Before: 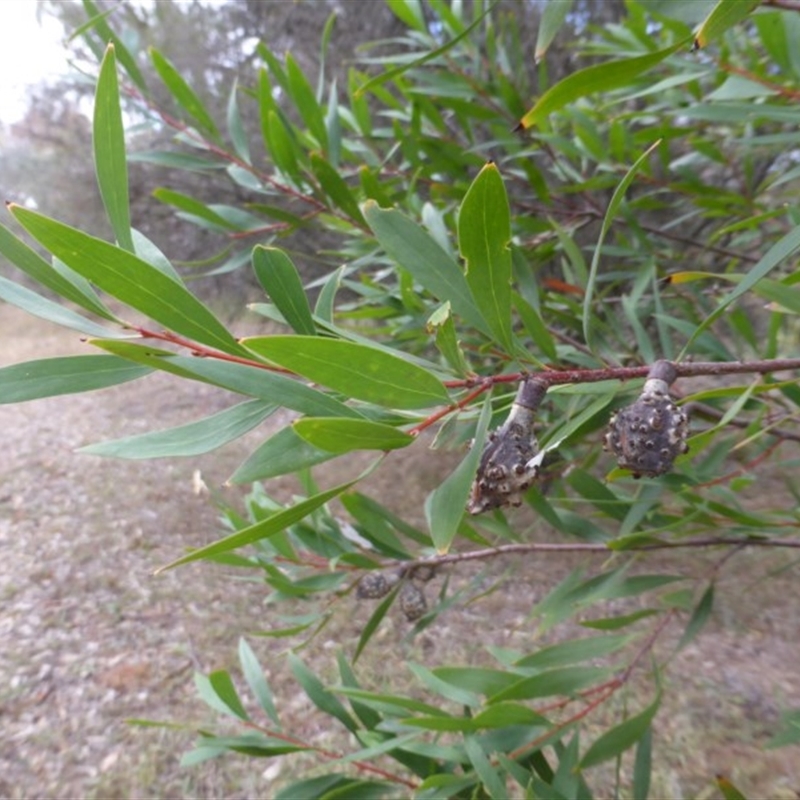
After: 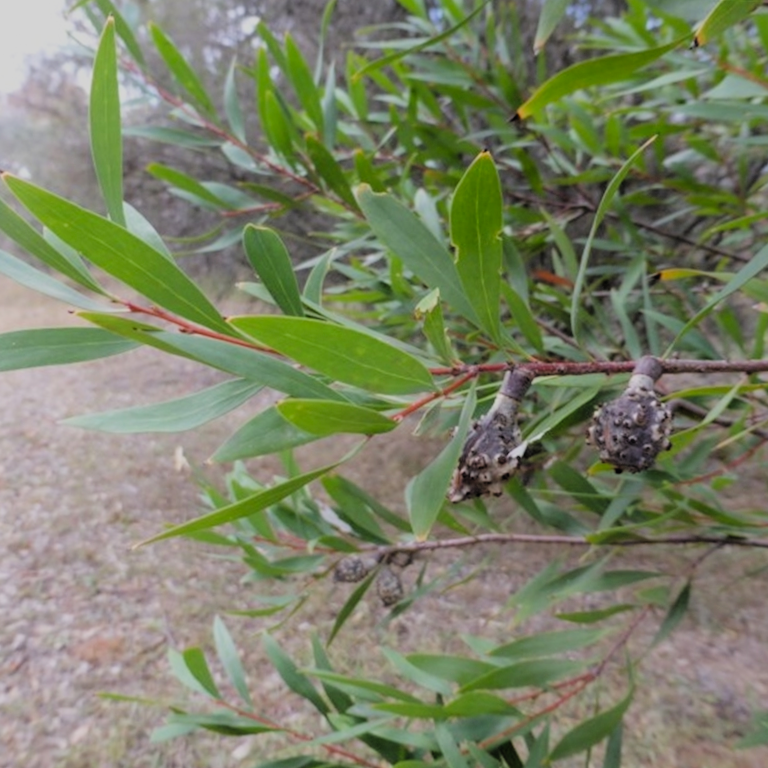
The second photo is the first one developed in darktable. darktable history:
filmic rgb: black relative exposure -4.58 EV, white relative exposure 4.8 EV, threshold 3 EV, hardness 2.36, latitude 36.07%, contrast 1.048, highlights saturation mix 1.32%, shadows ↔ highlights balance 1.25%, color science v4 (2020), enable highlight reconstruction true
tone equalizer: on, module defaults
crop and rotate: angle -2.38°
